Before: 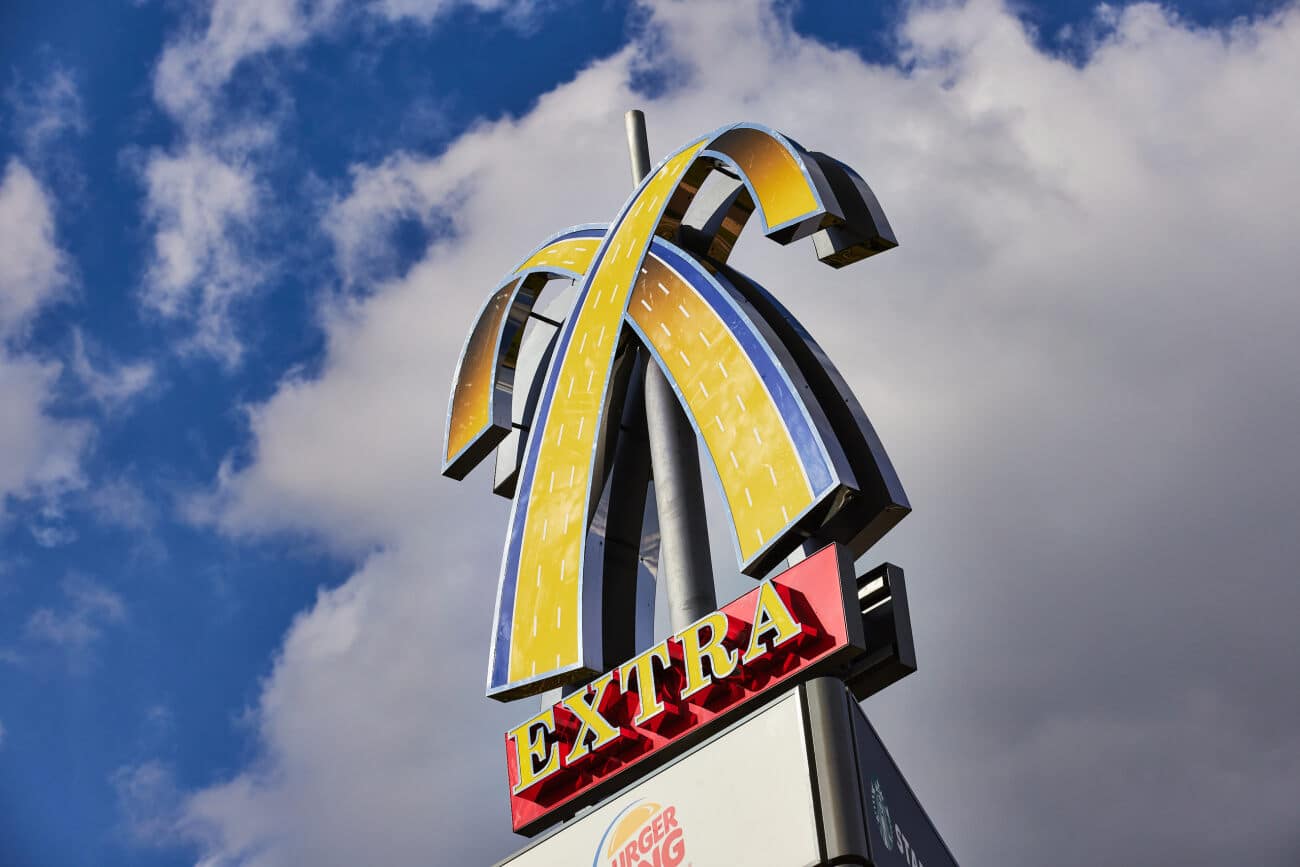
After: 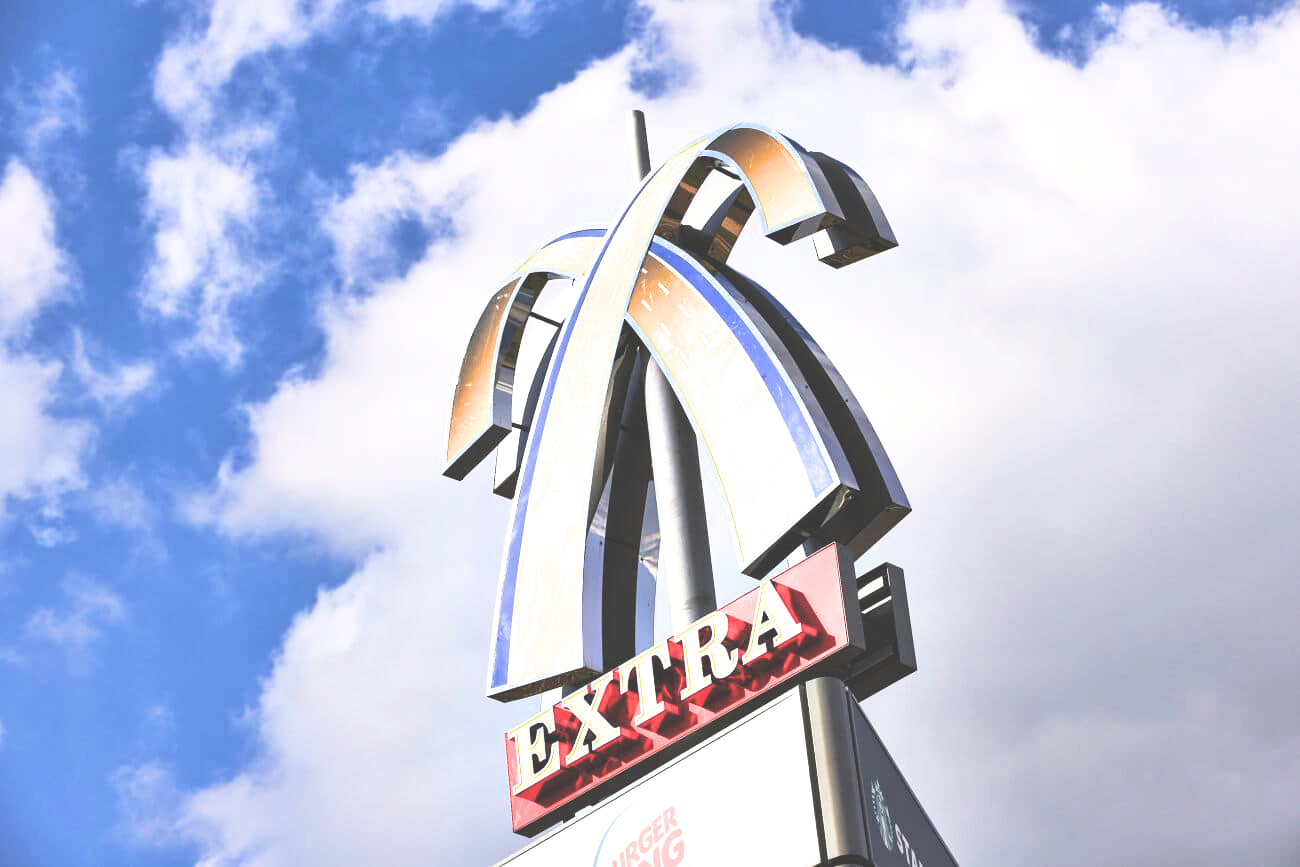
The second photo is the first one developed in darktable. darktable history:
exposure: black level correction -0.023, exposure 1.397 EV, compensate highlight preservation false
filmic rgb: black relative exposure -8.07 EV, white relative exposure 3 EV, hardness 5.35, contrast 1.25
